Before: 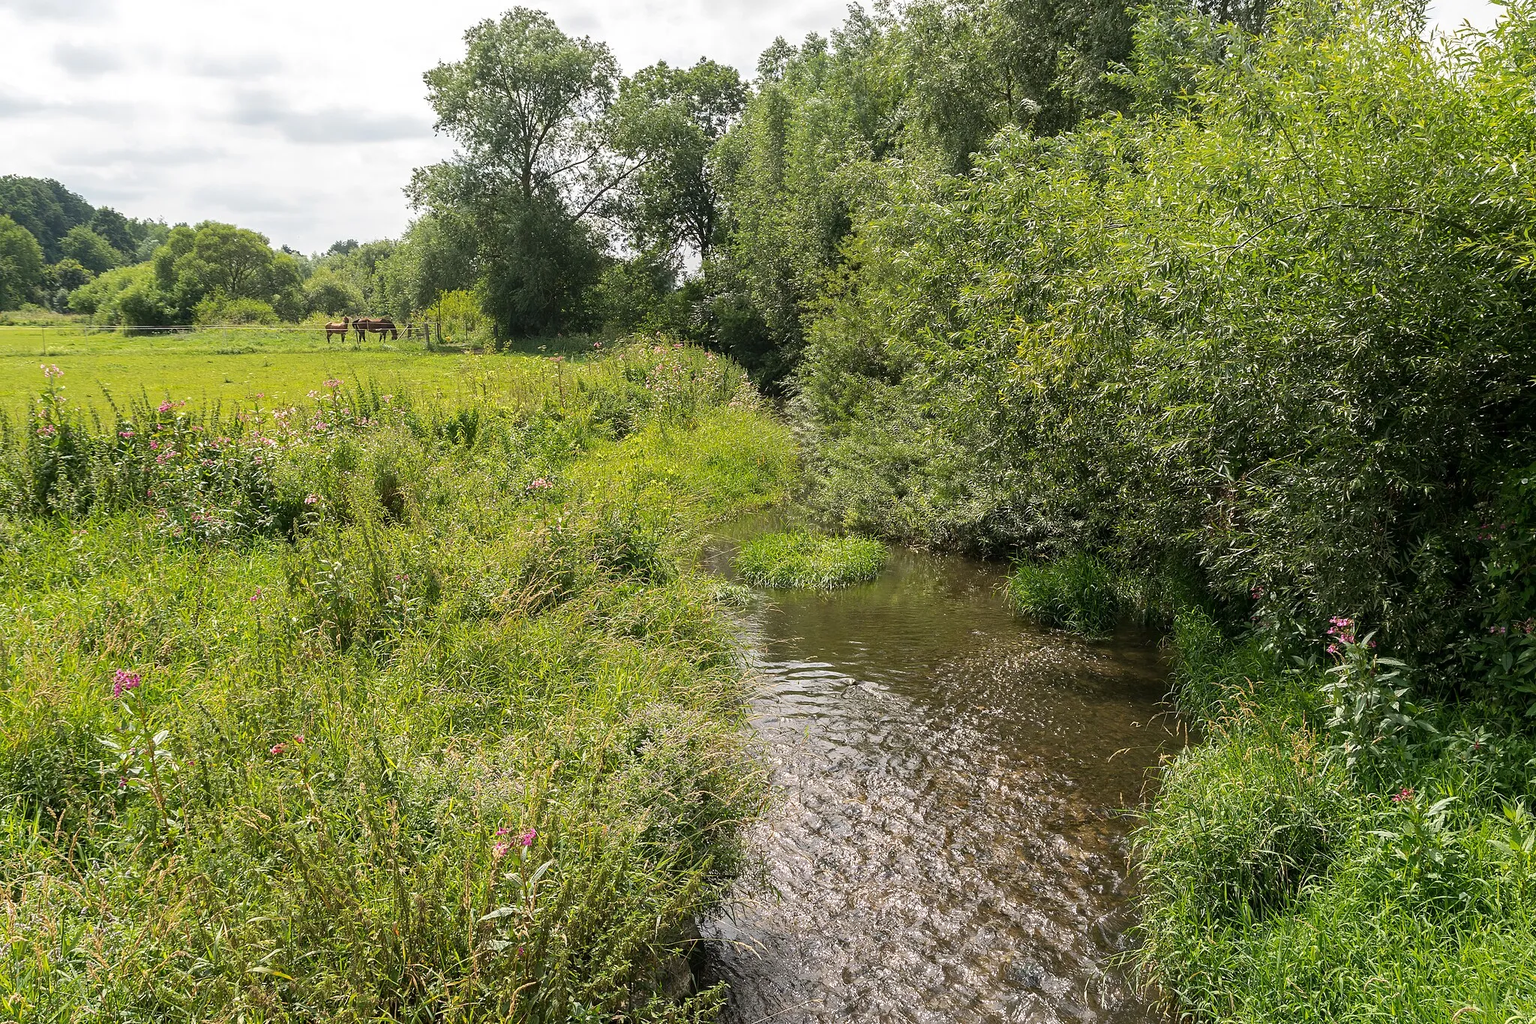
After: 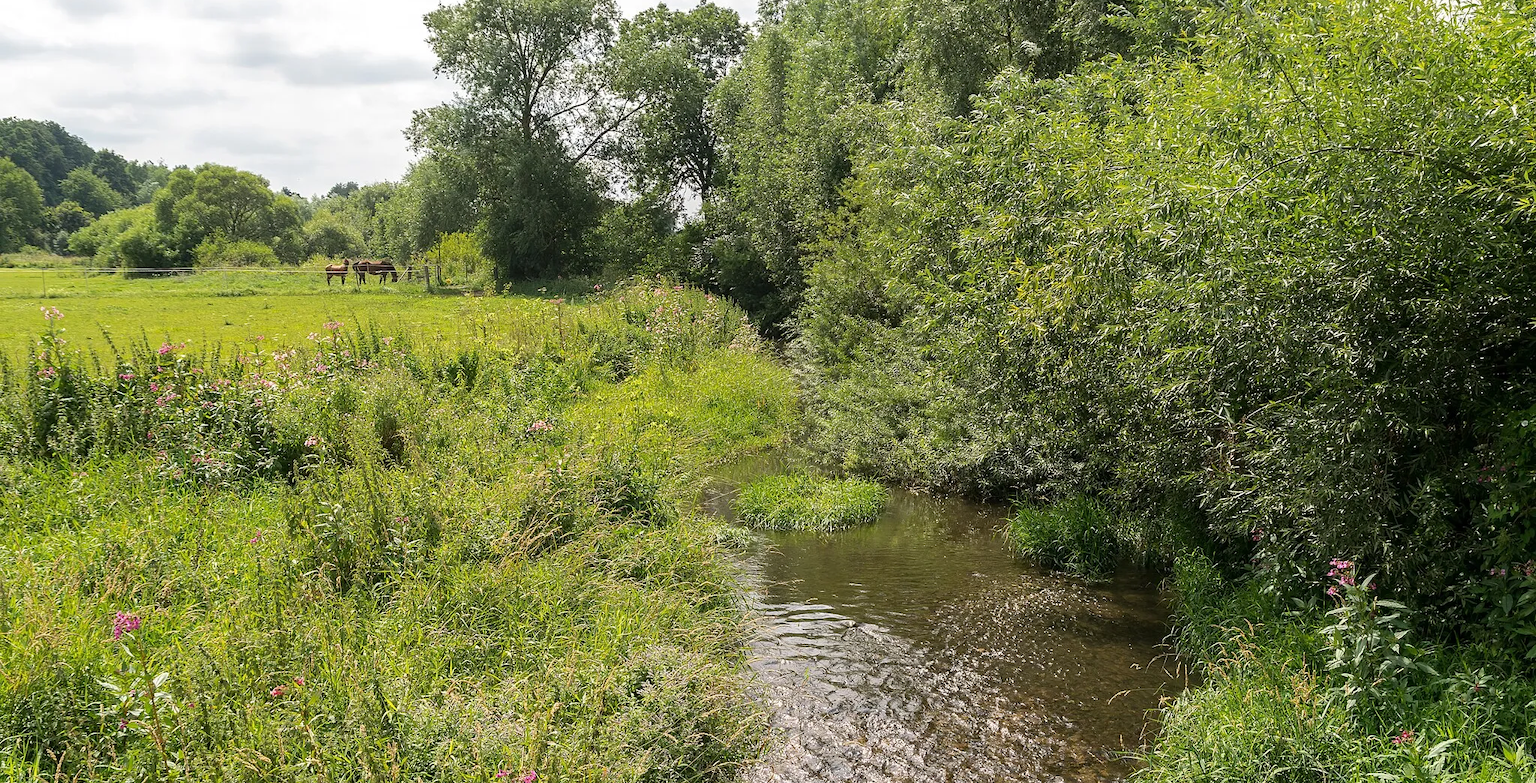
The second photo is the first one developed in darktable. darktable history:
crop: top 5.707%, bottom 17.793%
